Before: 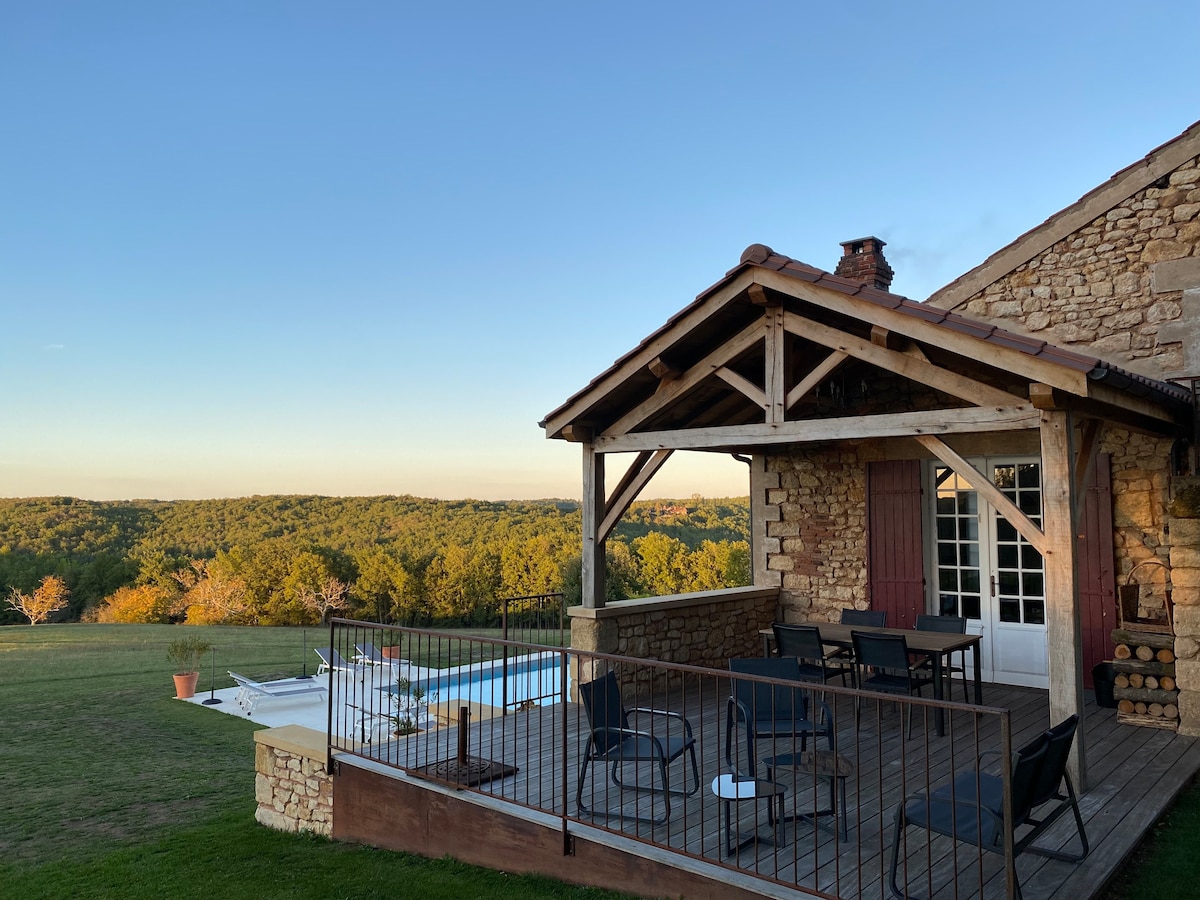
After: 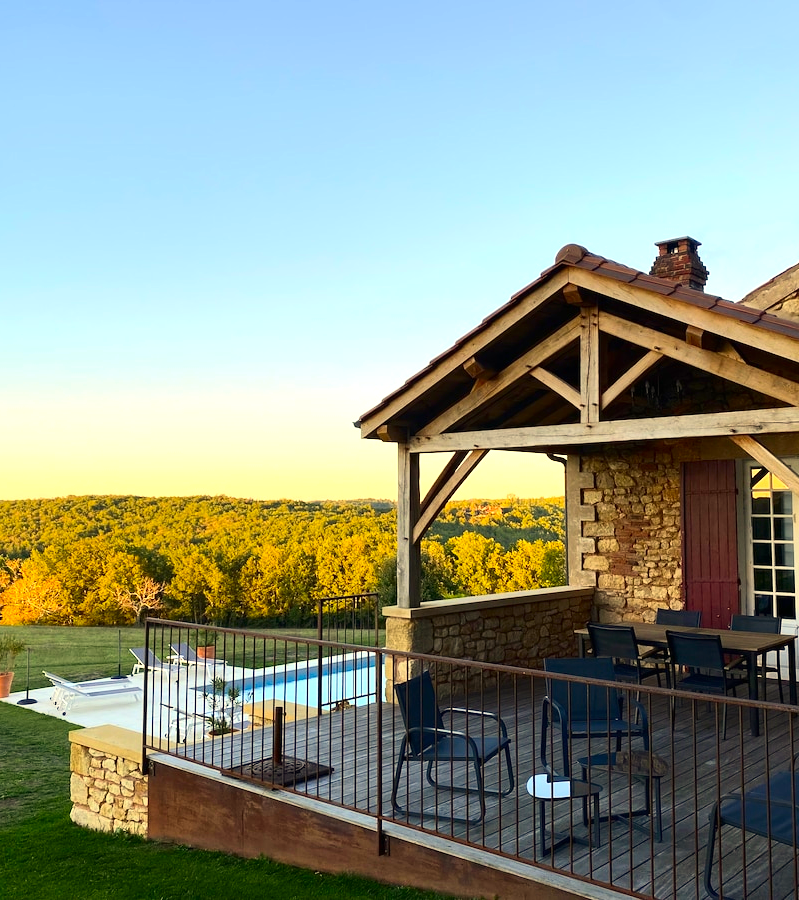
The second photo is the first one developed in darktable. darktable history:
contrast brightness saturation: contrast 0.178, saturation 0.306
color correction: highlights a* 2.51, highlights b* 22.63
crop and rotate: left 15.469%, right 17.939%
exposure: black level correction 0, exposure 0.693 EV, compensate exposure bias true, compensate highlight preservation false
